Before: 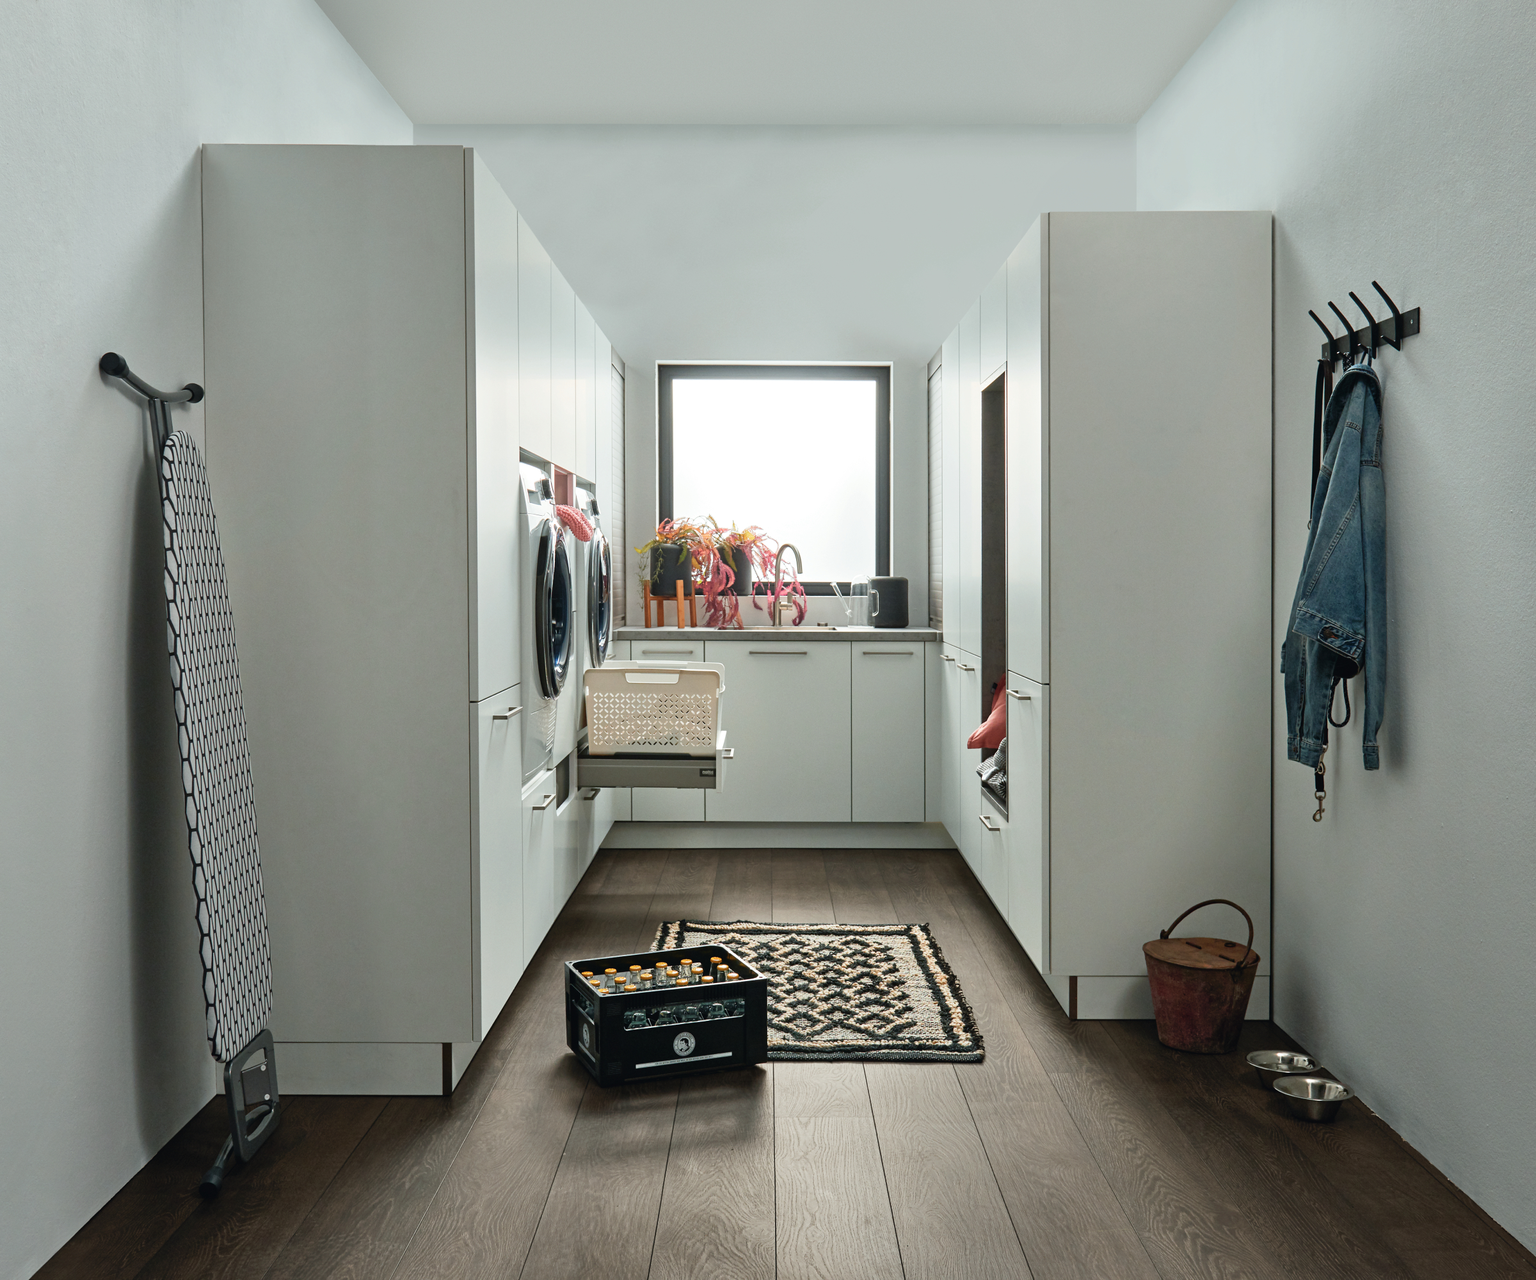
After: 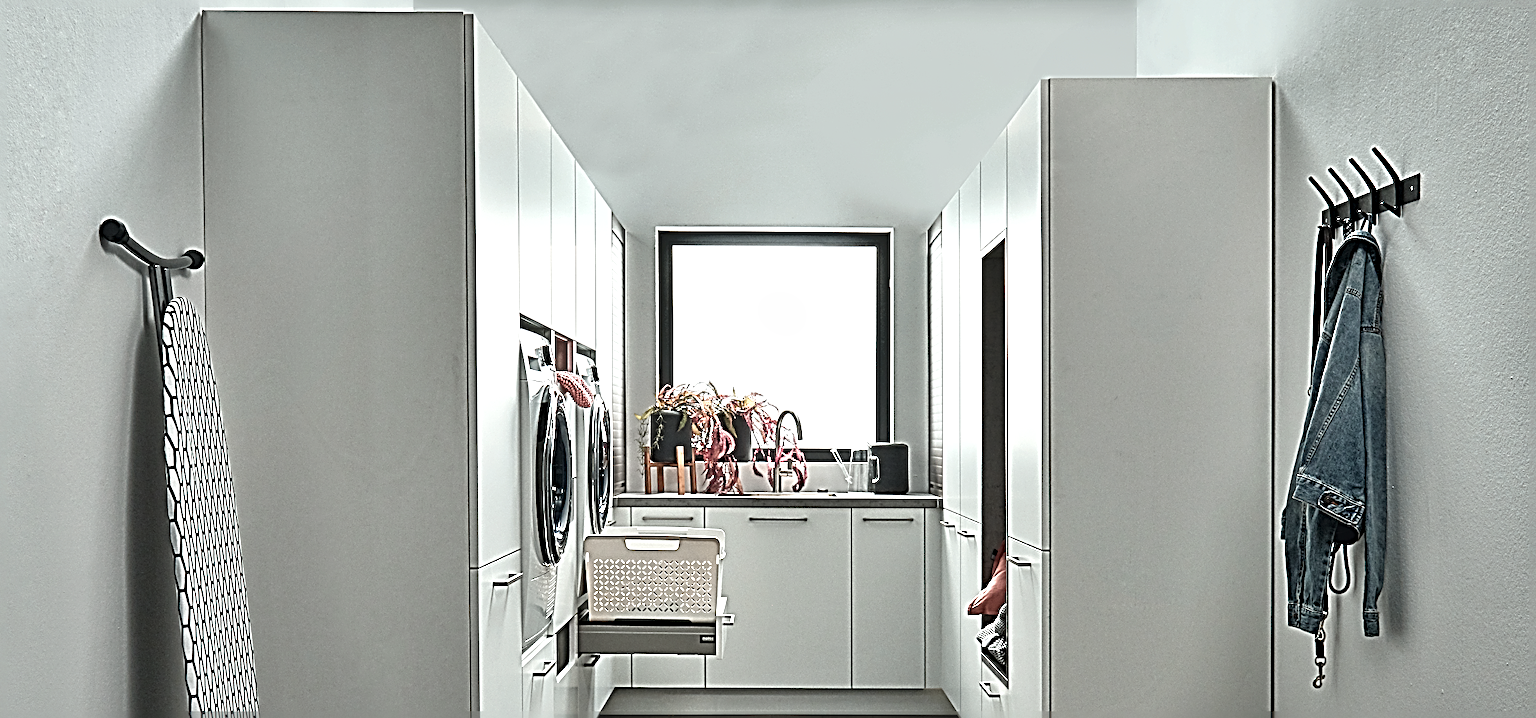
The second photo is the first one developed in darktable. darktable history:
crop and rotate: top 10.464%, bottom 33.385%
shadows and highlights: soften with gaussian
exposure: exposure 0.49 EV, compensate exposure bias true, compensate highlight preservation false
color zones: curves: ch0 [(0, 0.559) (0.153, 0.551) (0.229, 0.5) (0.429, 0.5) (0.571, 0.5) (0.714, 0.5) (0.857, 0.5) (1, 0.559)]; ch1 [(0, 0.417) (0.112, 0.336) (0.213, 0.26) (0.429, 0.34) (0.571, 0.35) (0.683, 0.331) (0.857, 0.344) (1, 0.417)]
sharpen: radius 4.049, amount 1.991
